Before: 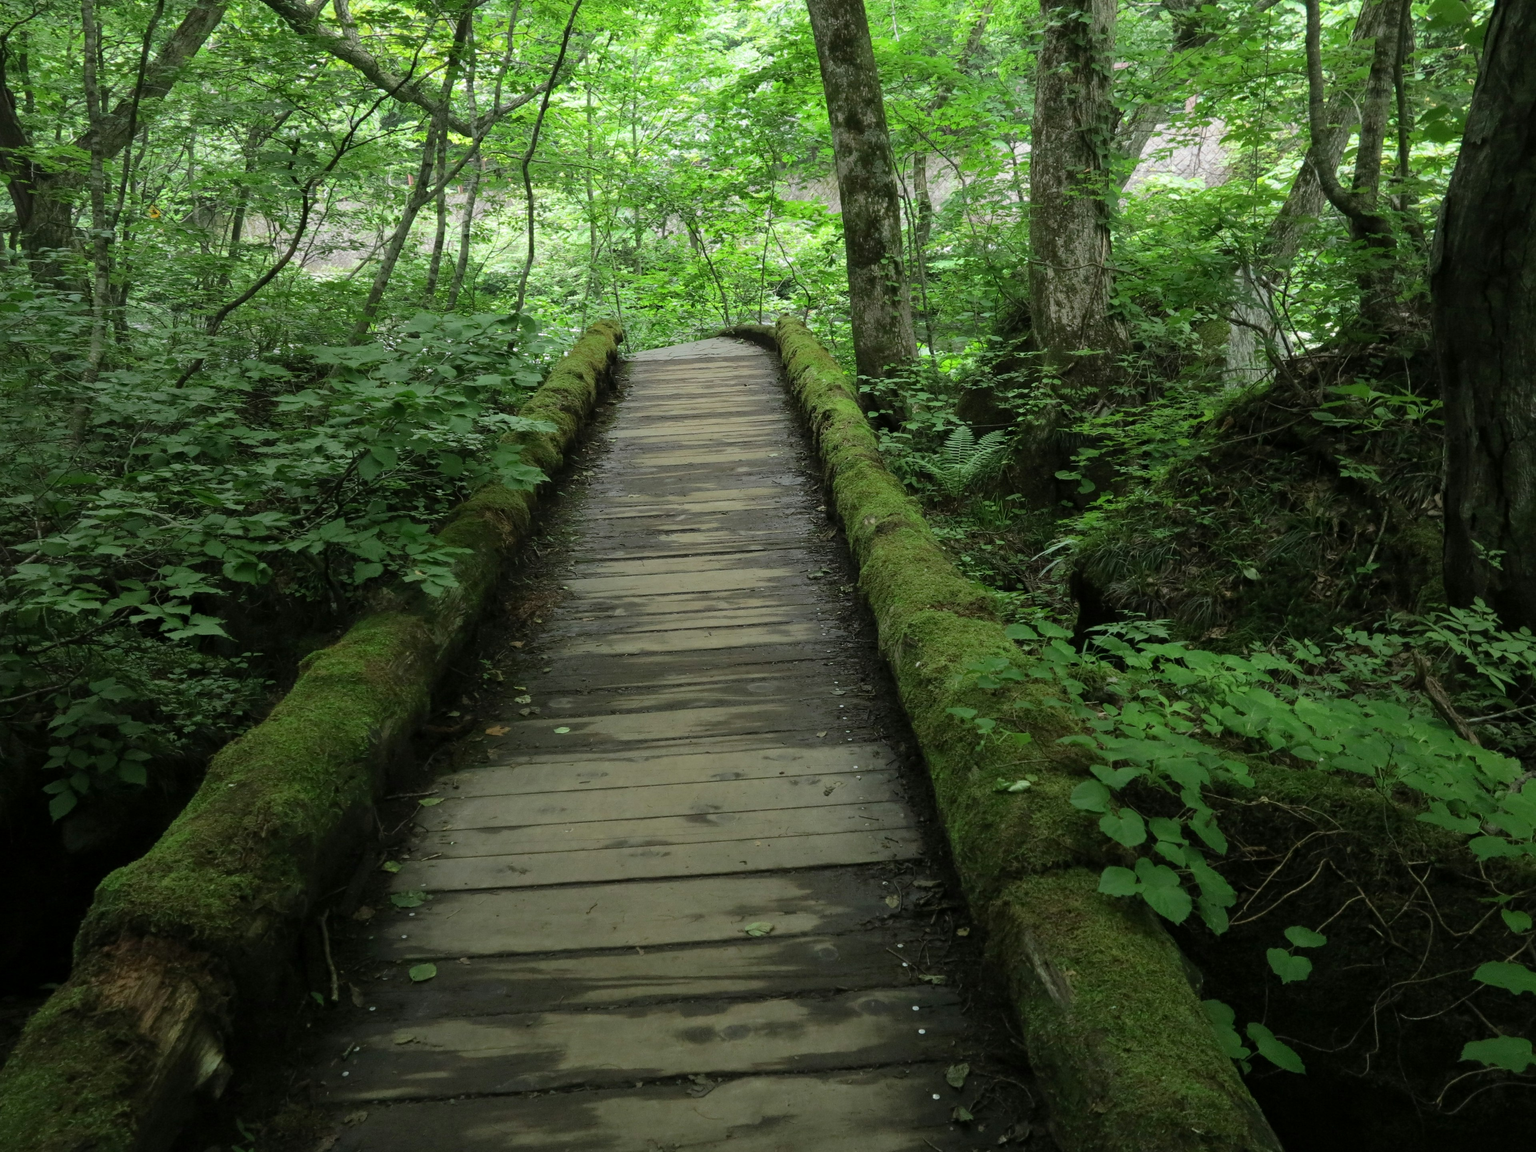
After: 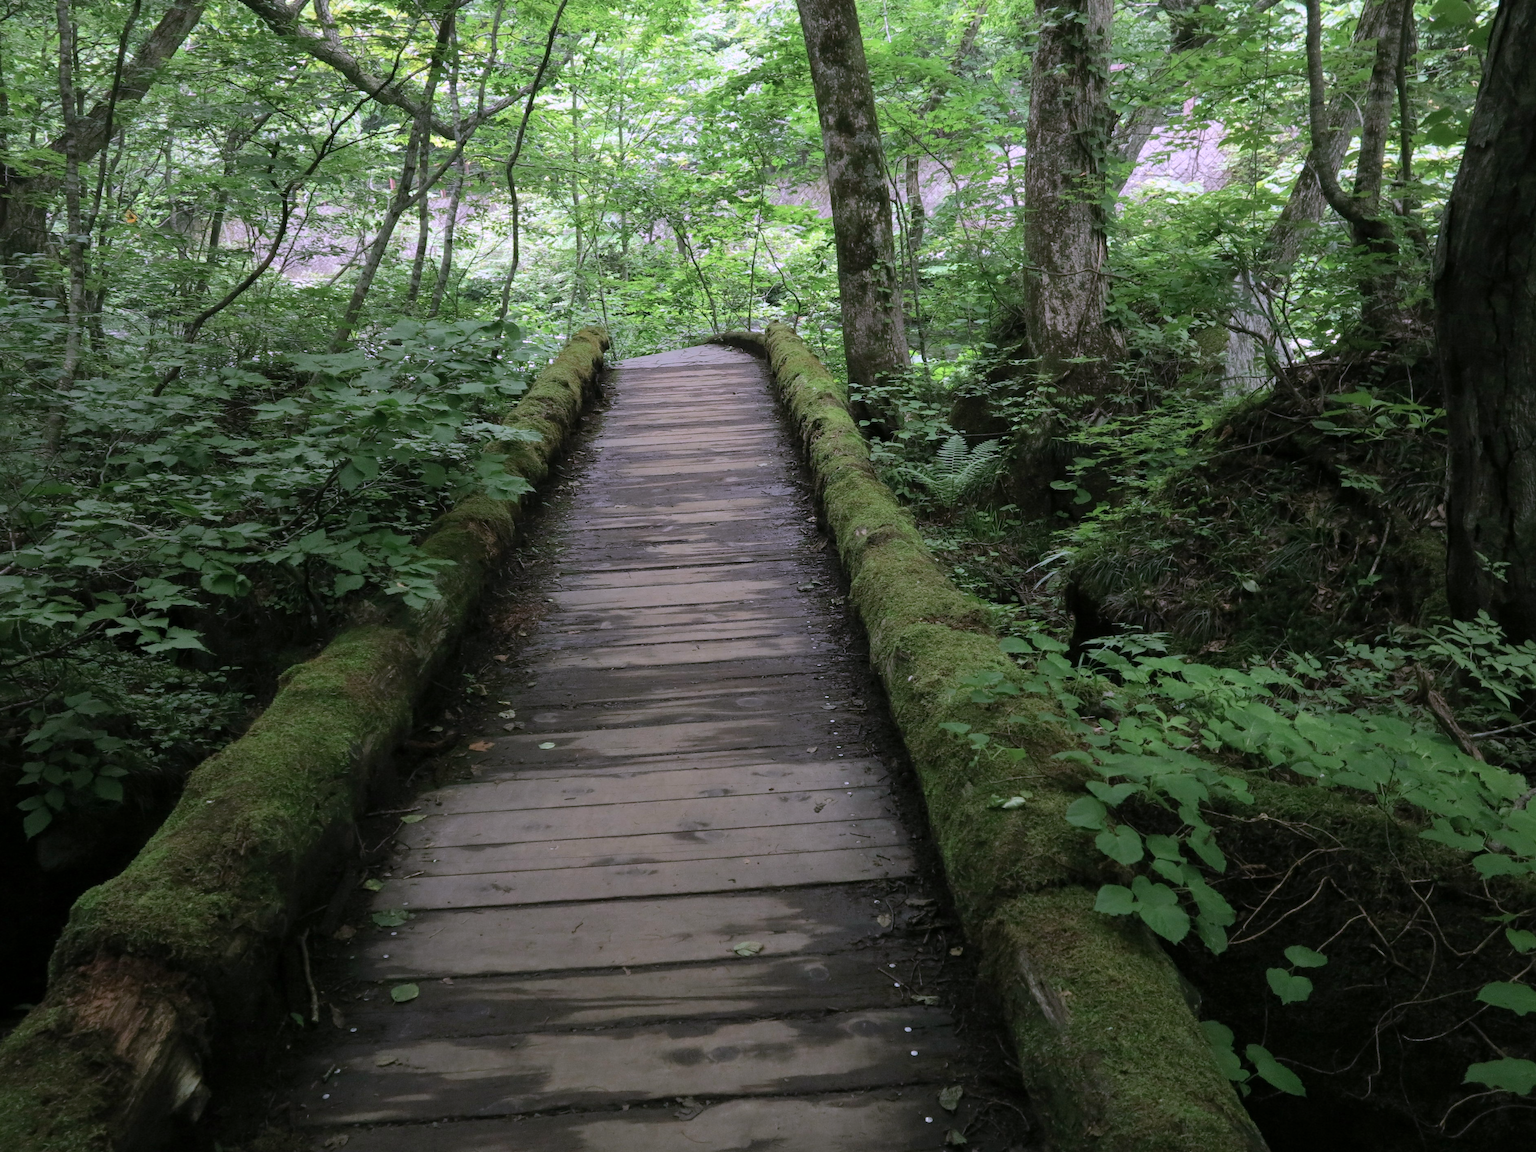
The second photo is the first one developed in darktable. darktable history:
color correction: highlights a* 15.03, highlights b* -25.07
crop: left 1.743%, right 0.268%, bottom 2.011%
